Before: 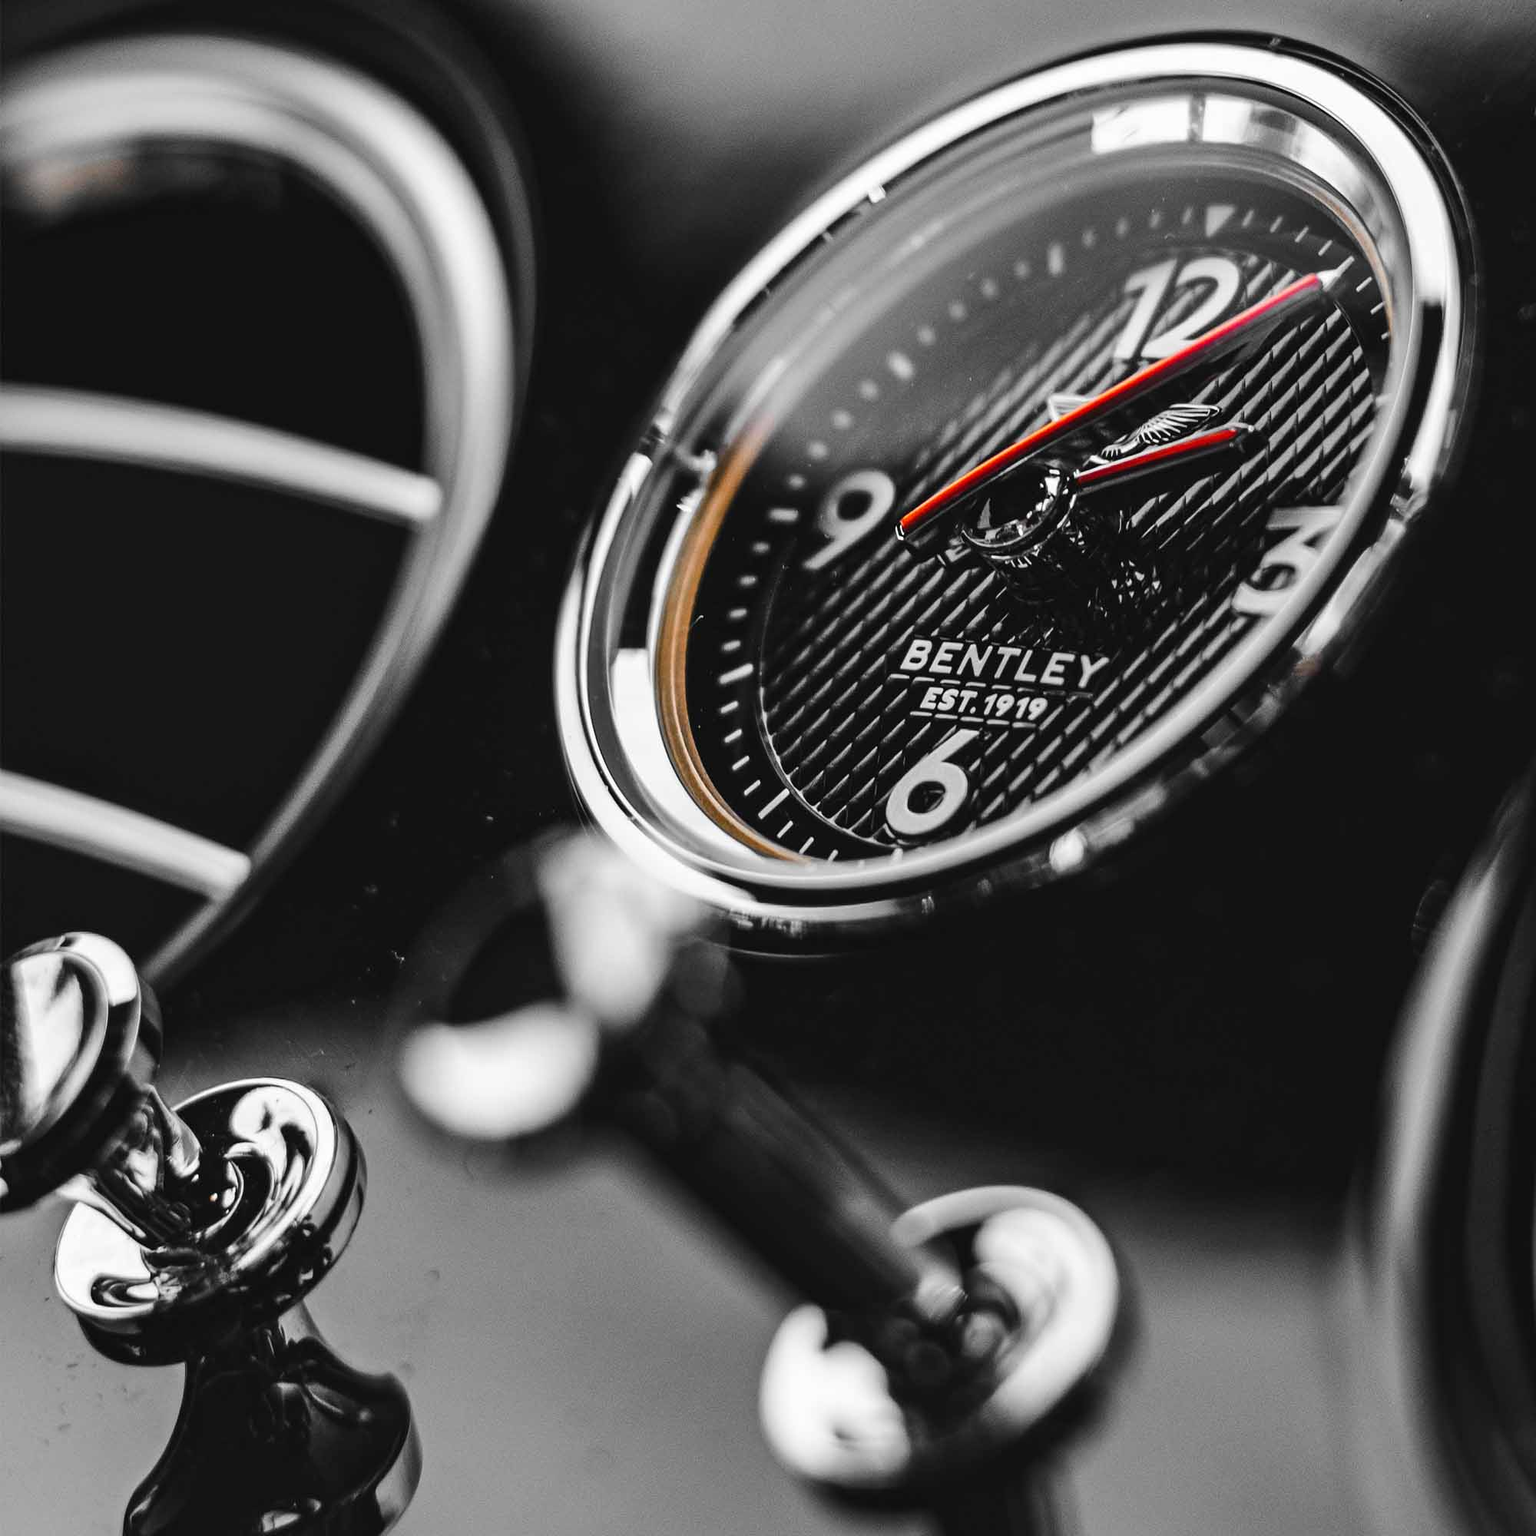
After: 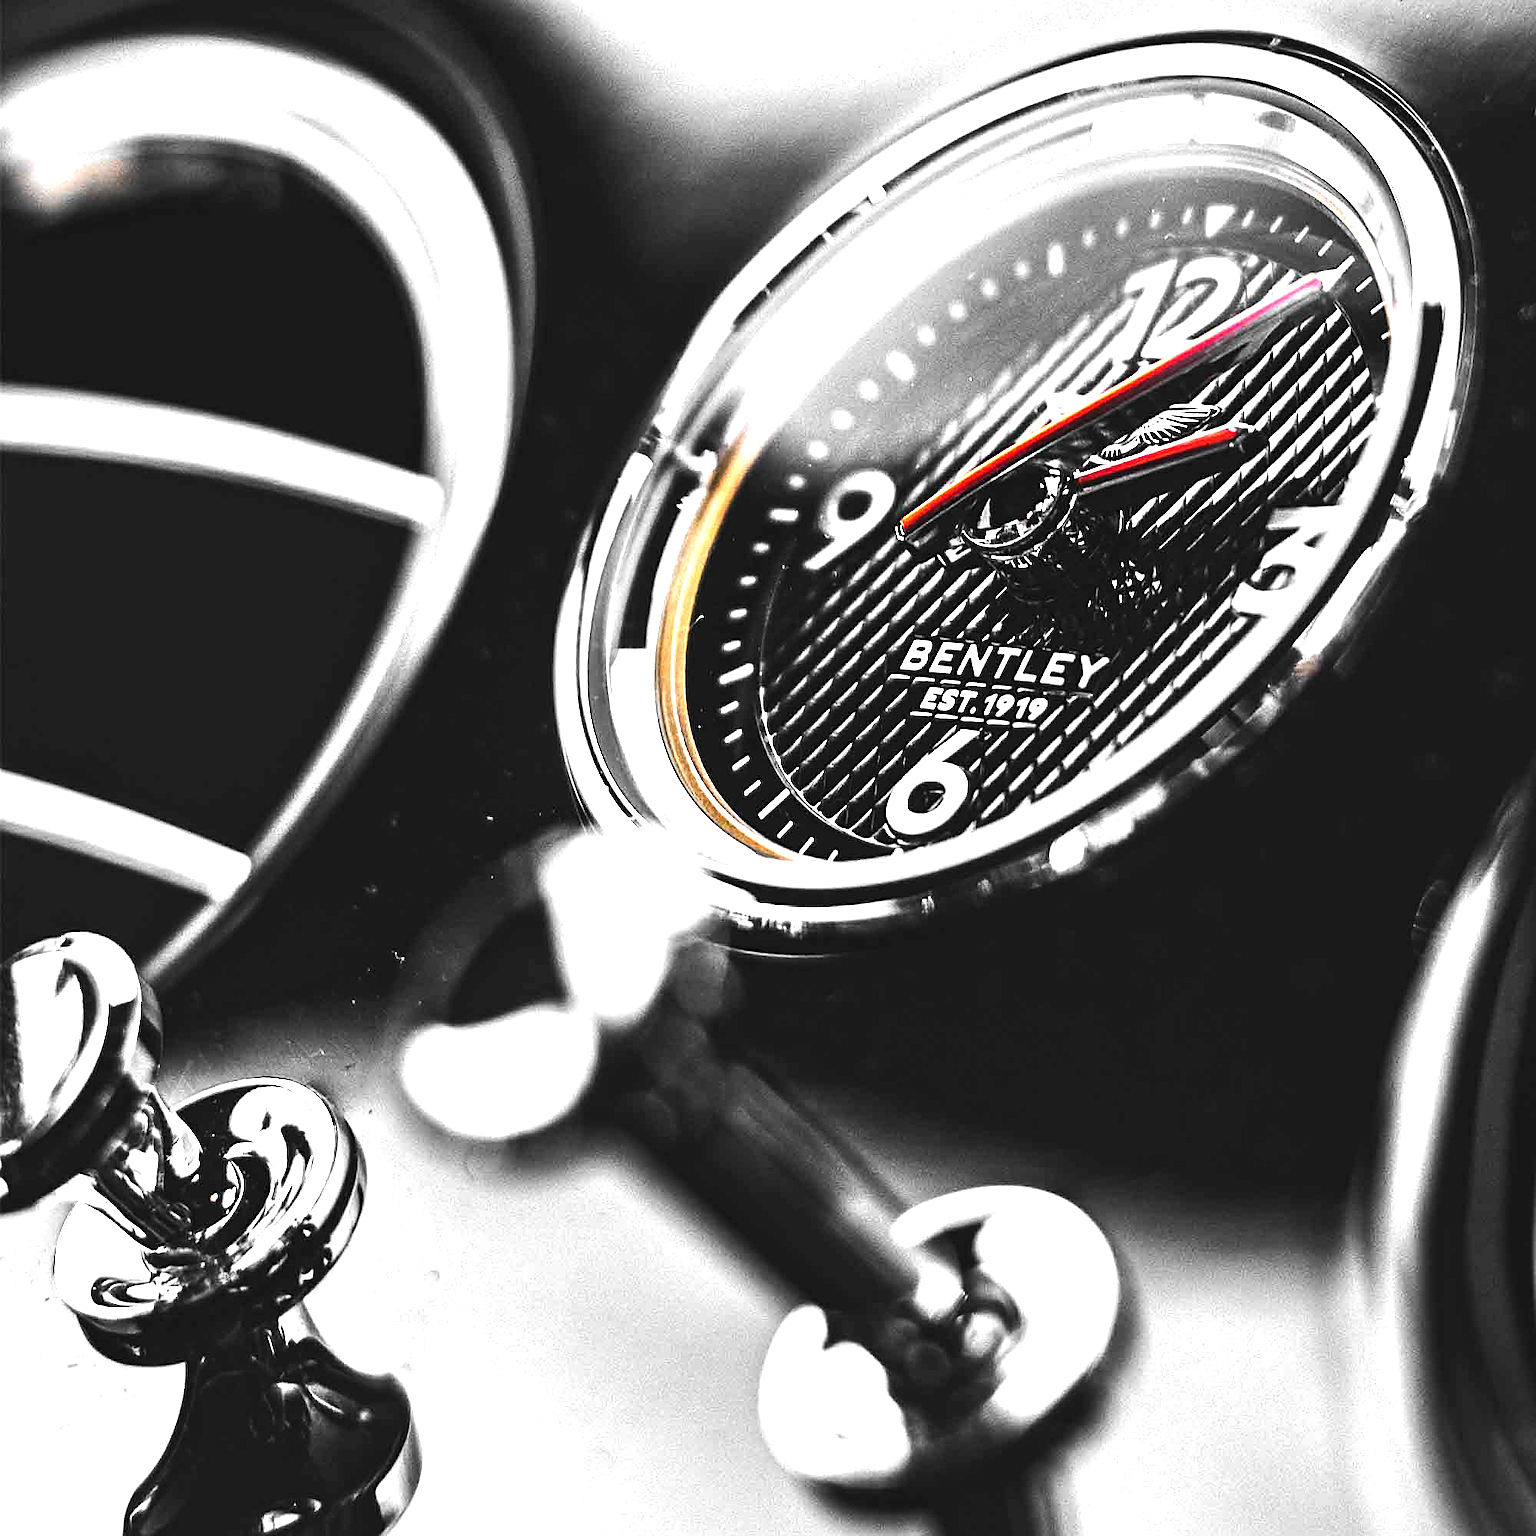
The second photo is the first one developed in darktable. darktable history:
sharpen: on, module defaults
tone equalizer: -8 EV -0.73 EV, -7 EV -0.716 EV, -6 EV -0.597 EV, -5 EV -0.397 EV, -3 EV 0.392 EV, -2 EV 0.6 EV, -1 EV 0.681 EV, +0 EV 0.722 EV, edges refinement/feathering 500, mask exposure compensation -1.57 EV, preserve details no
exposure: black level correction 0, exposure 1.378 EV, compensate highlight preservation false
